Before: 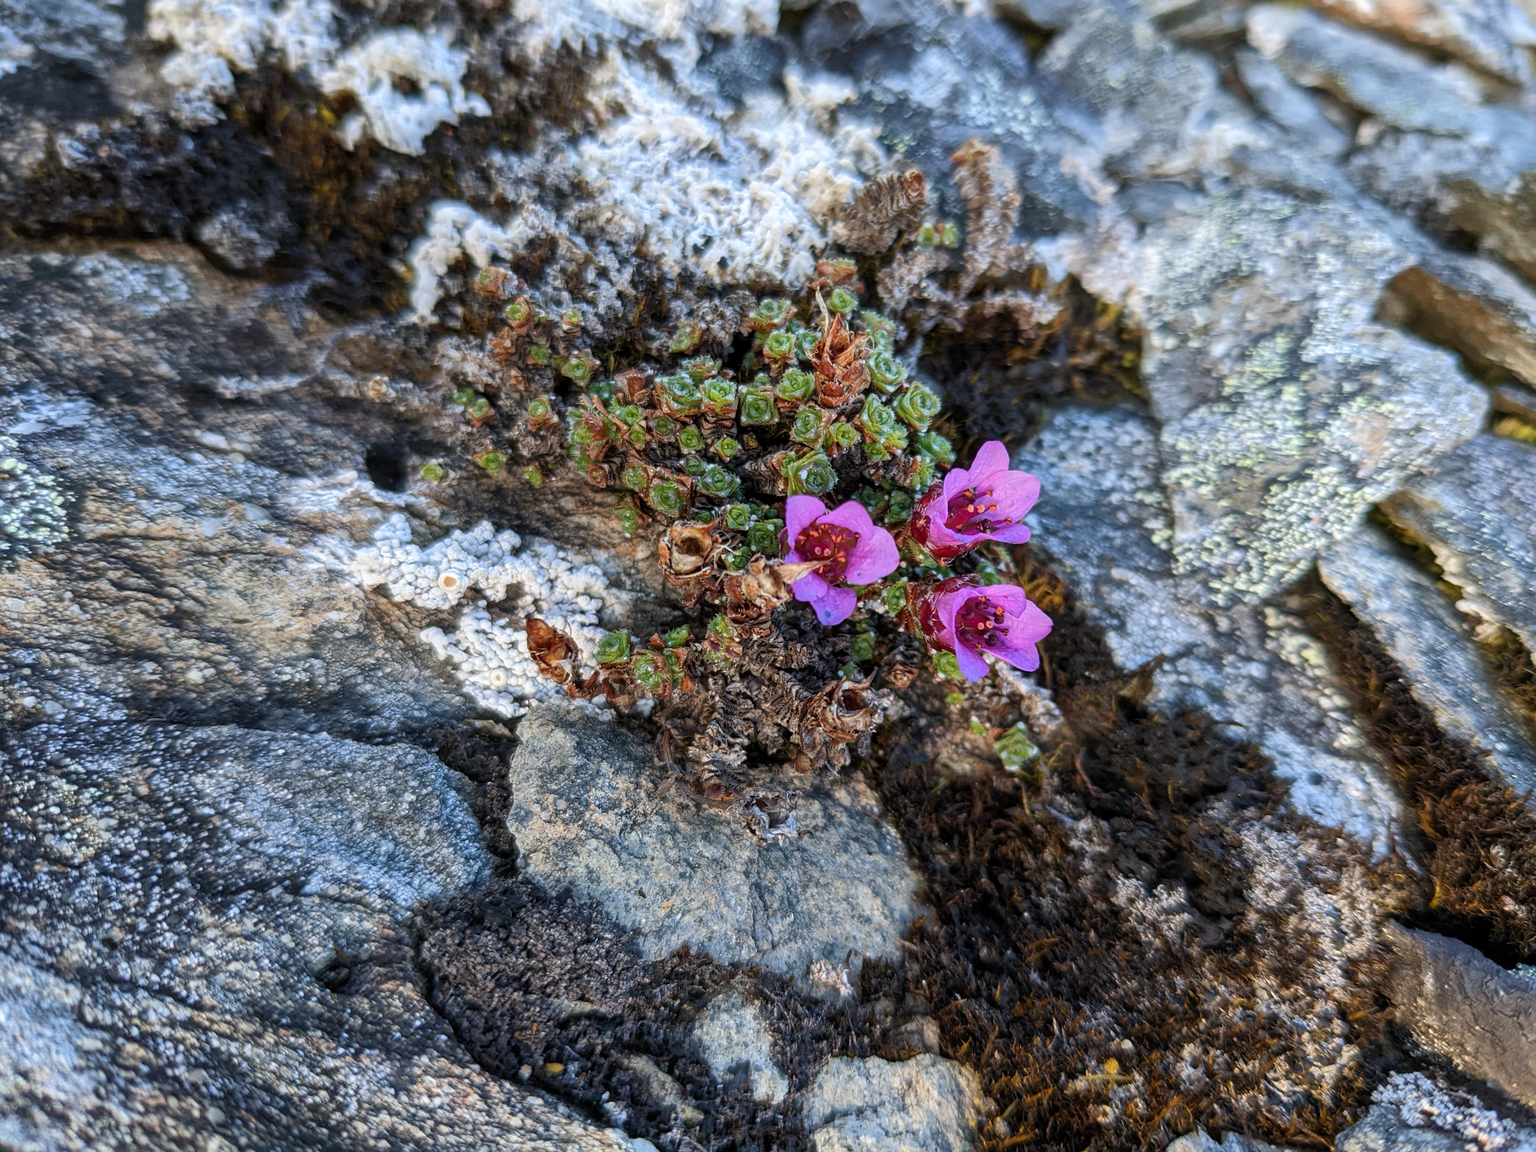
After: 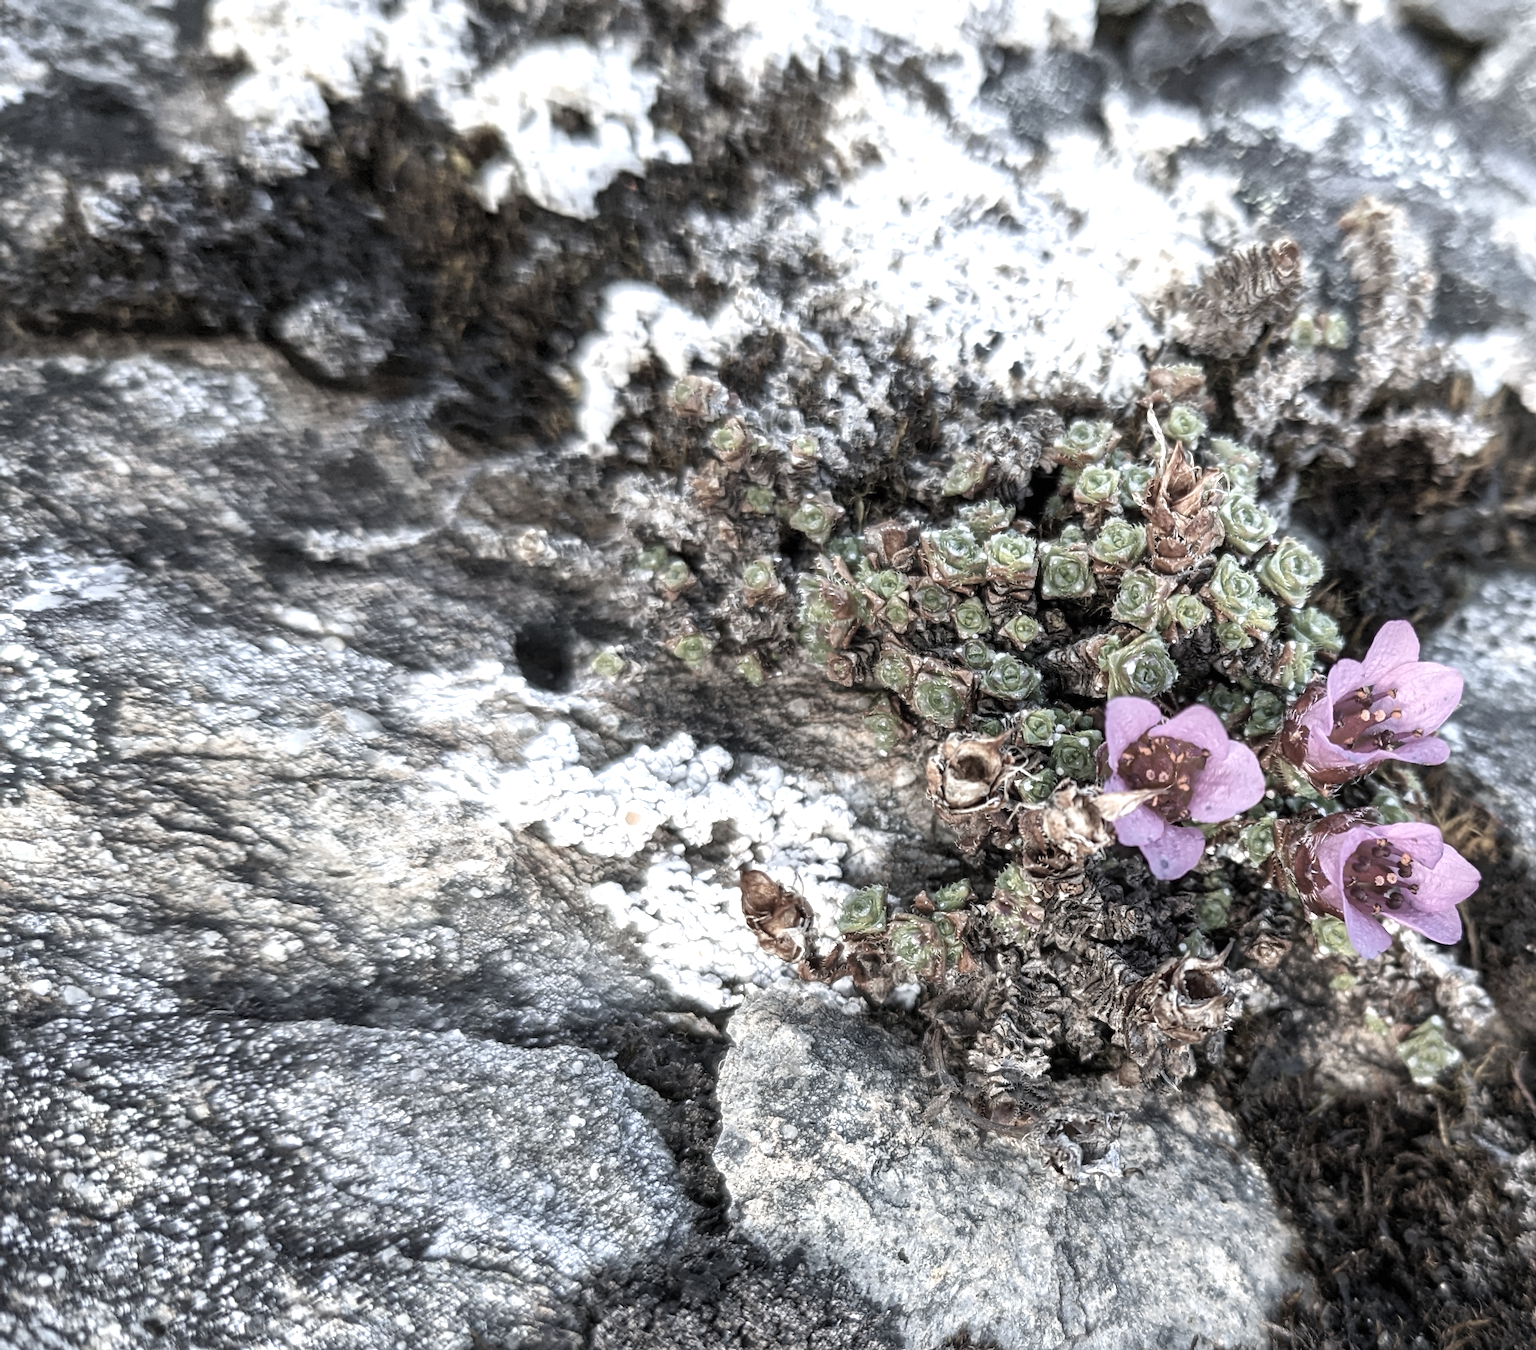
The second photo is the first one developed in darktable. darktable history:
exposure: black level correction 0, exposure 0.9 EV, compensate highlight preservation false
crop: right 28.885%, bottom 16.626%
color zones: curves: ch1 [(0, 0.153) (0.143, 0.15) (0.286, 0.151) (0.429, 0.152) (0.571, 0.152) (0.714, 0.151) (0.857, 0.151) (1, 0.153)]
